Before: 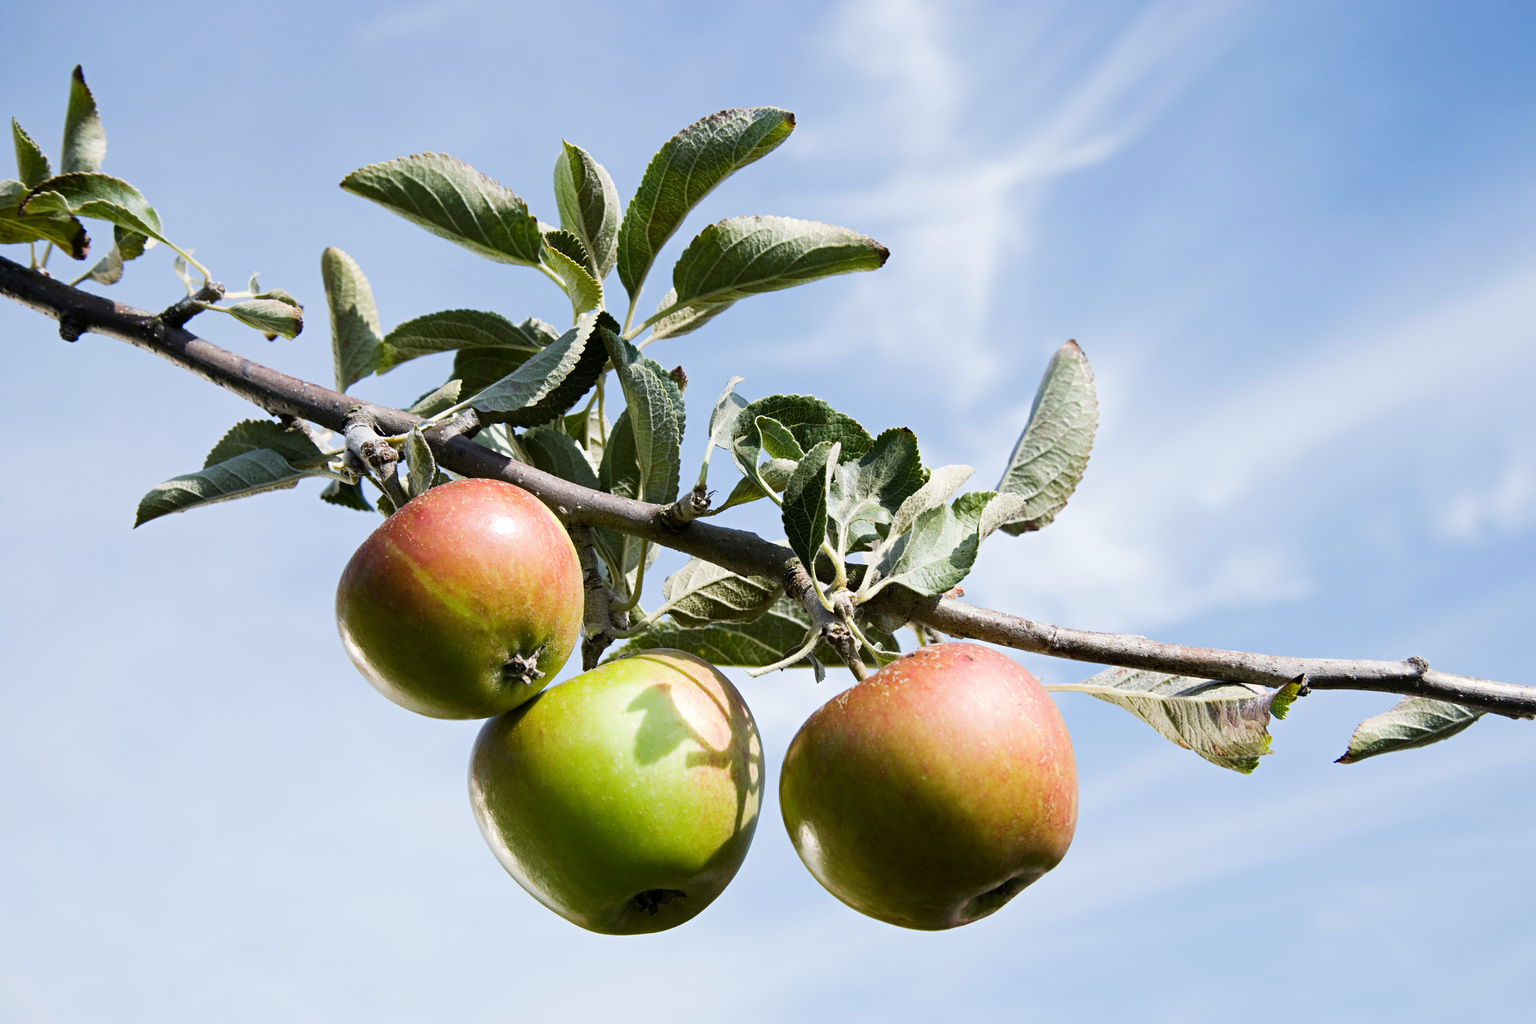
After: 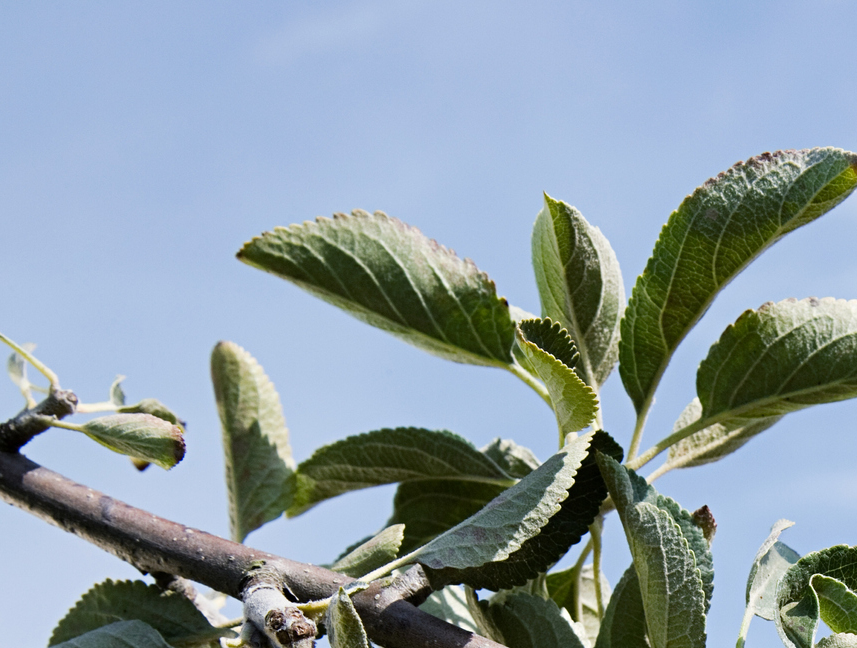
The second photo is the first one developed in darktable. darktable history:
crop and rotate: left 11.06%, top 0.057%, right 48.522%, bottom 54.092%
